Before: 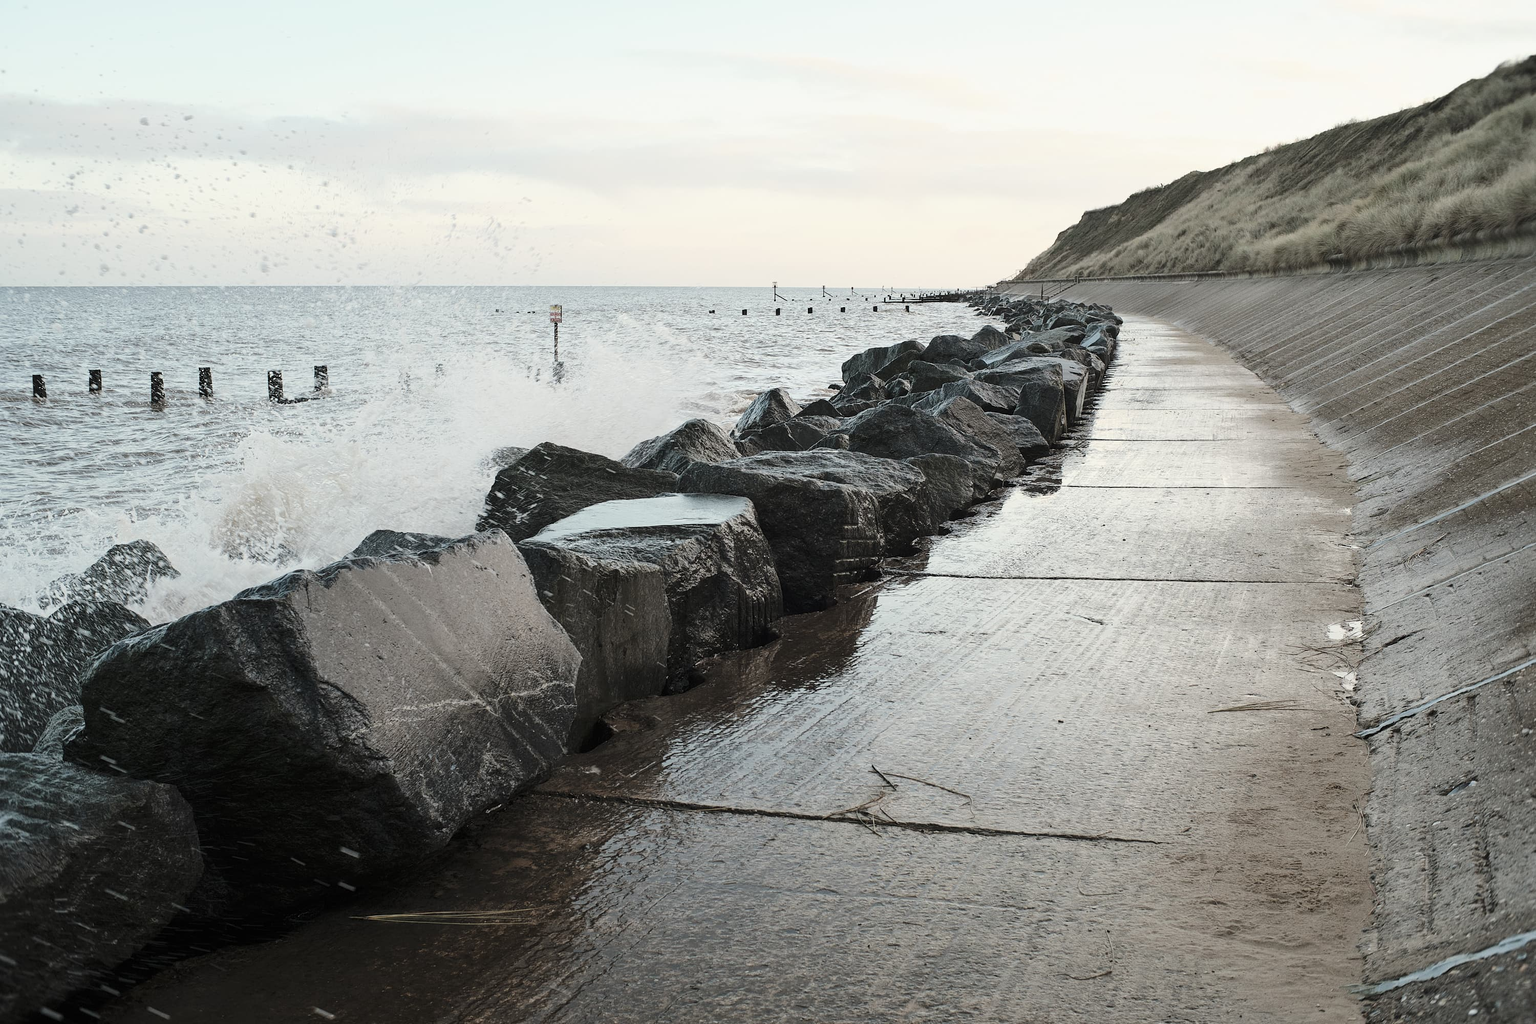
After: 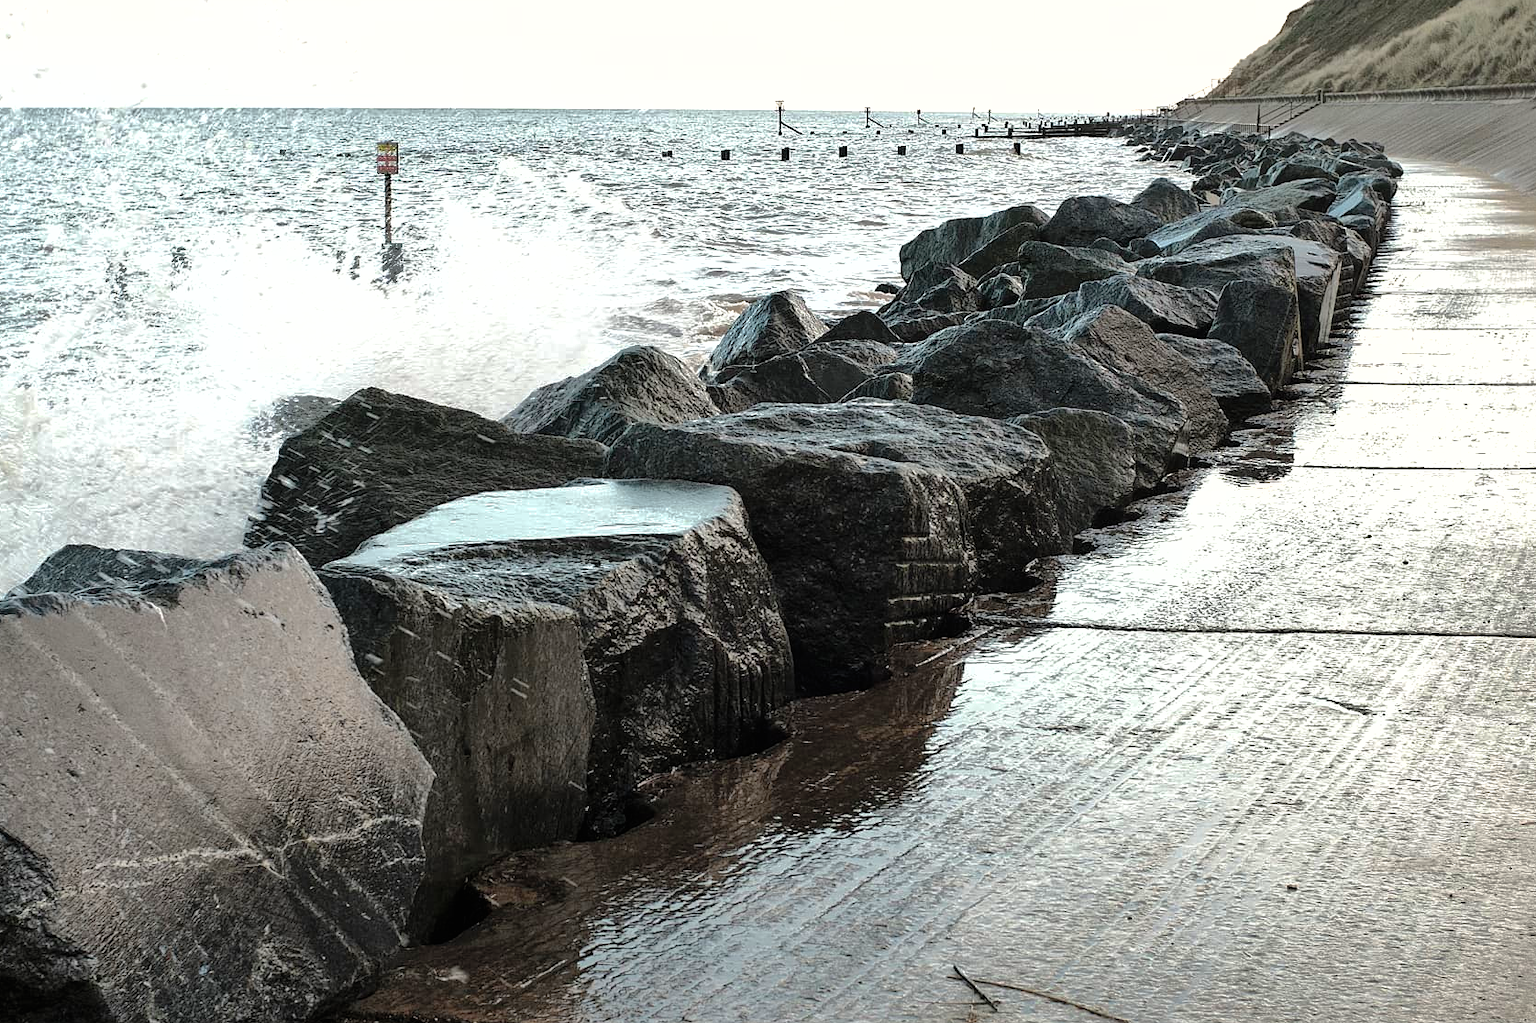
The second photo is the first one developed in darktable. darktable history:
crop and rotate: left 22.13%, top 22.054%, right 22.026%, bottom 22.102%
exposure: black level correction 0, exposure 1.3 EV, compensate exposure bias true, compensate highlight preservation false
shadows and highlights: shadows 40, highlights -60
